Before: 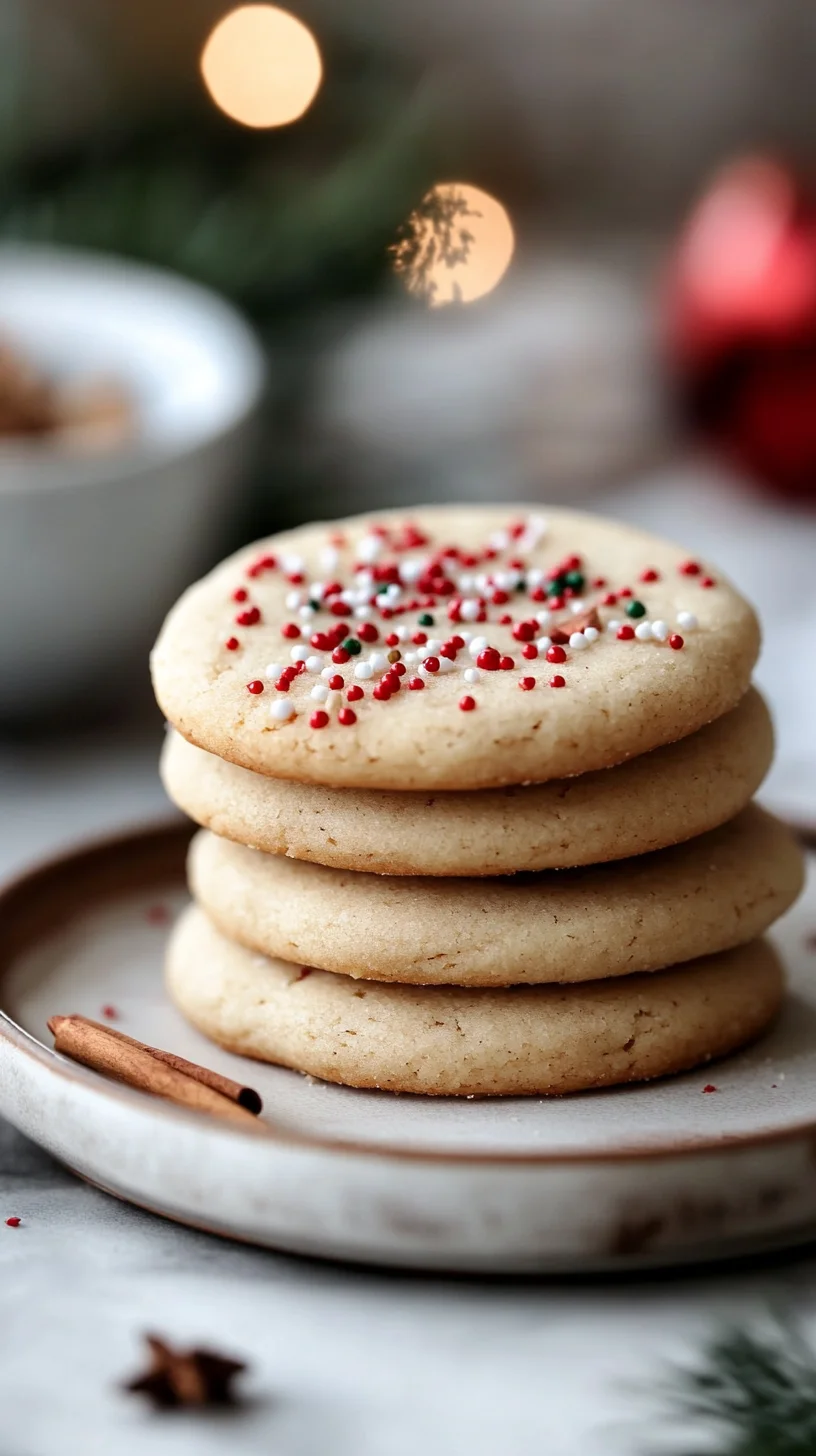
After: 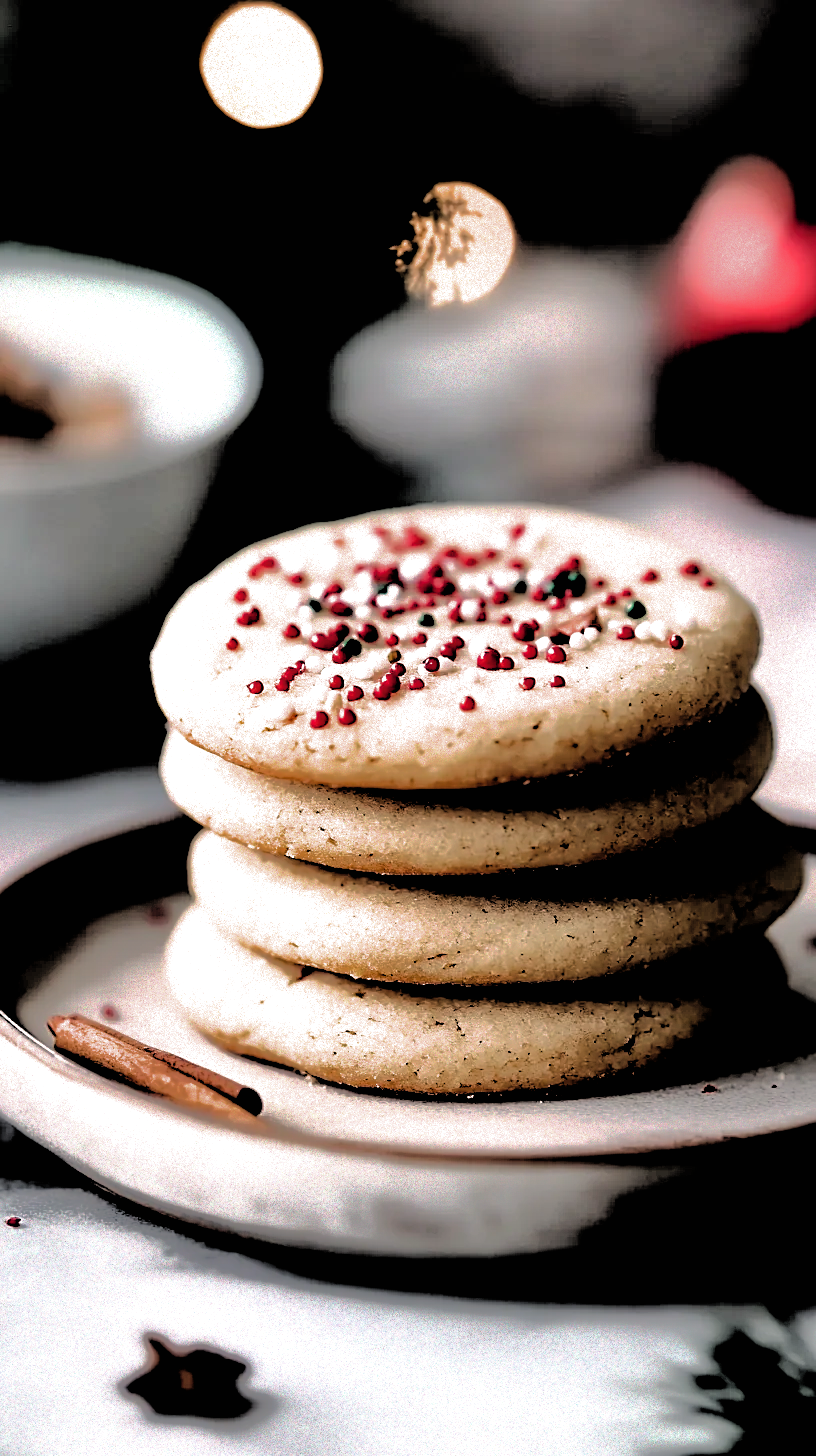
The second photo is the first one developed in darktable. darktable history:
filmic rgb: black relative exposure -1 EV, white relative exposure 2.05 EV, hardness 1.52, contrast 2.25, enable highlight reconstruction true
color balance rgb: shadows lift › hue 87.51°, highlights gain › chroma 1.62%, highlights gain › hue 55.1°, global offset › chroma 0.06%, global offset › hue 253.66°, linear chroma grading › global chroma 0.5%, perceptual saturation grading › global saturation 16.38%
sharpen: on, module defaults
shadows and highlights: shadows 40, highlights -60
